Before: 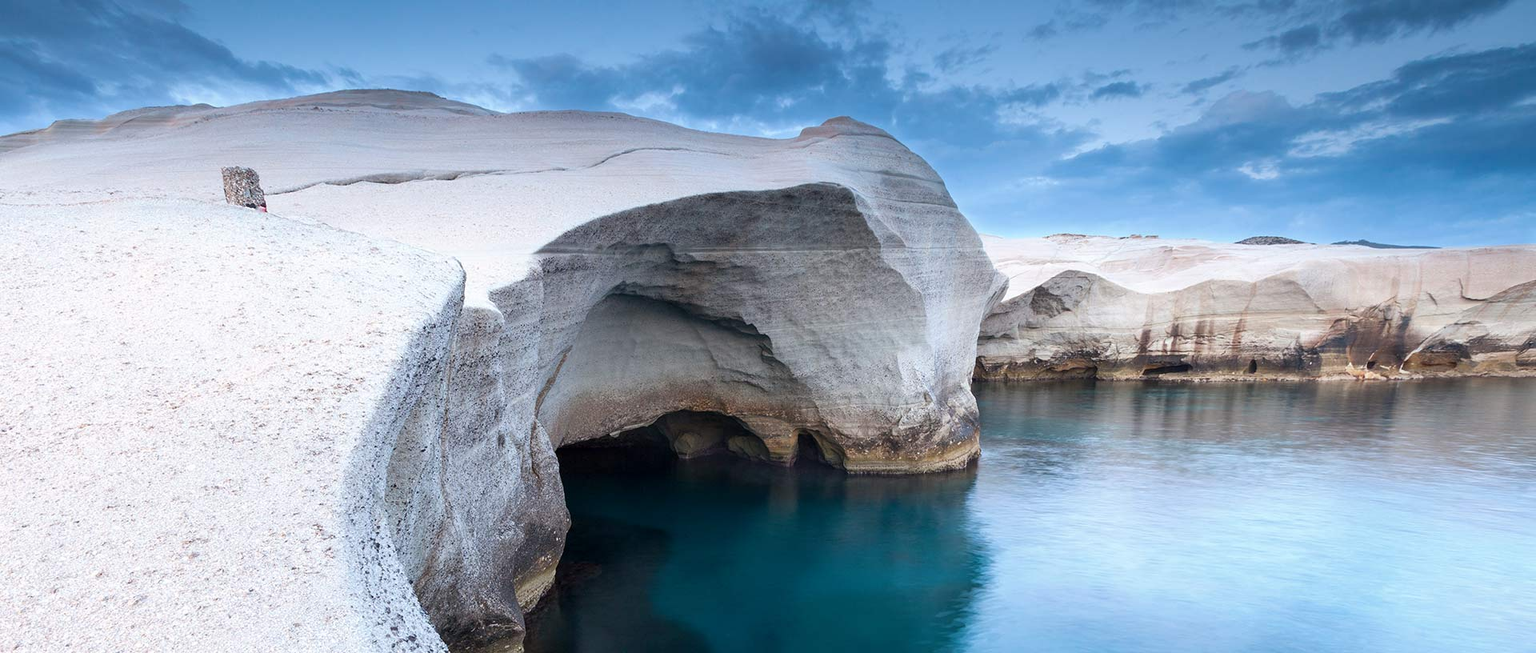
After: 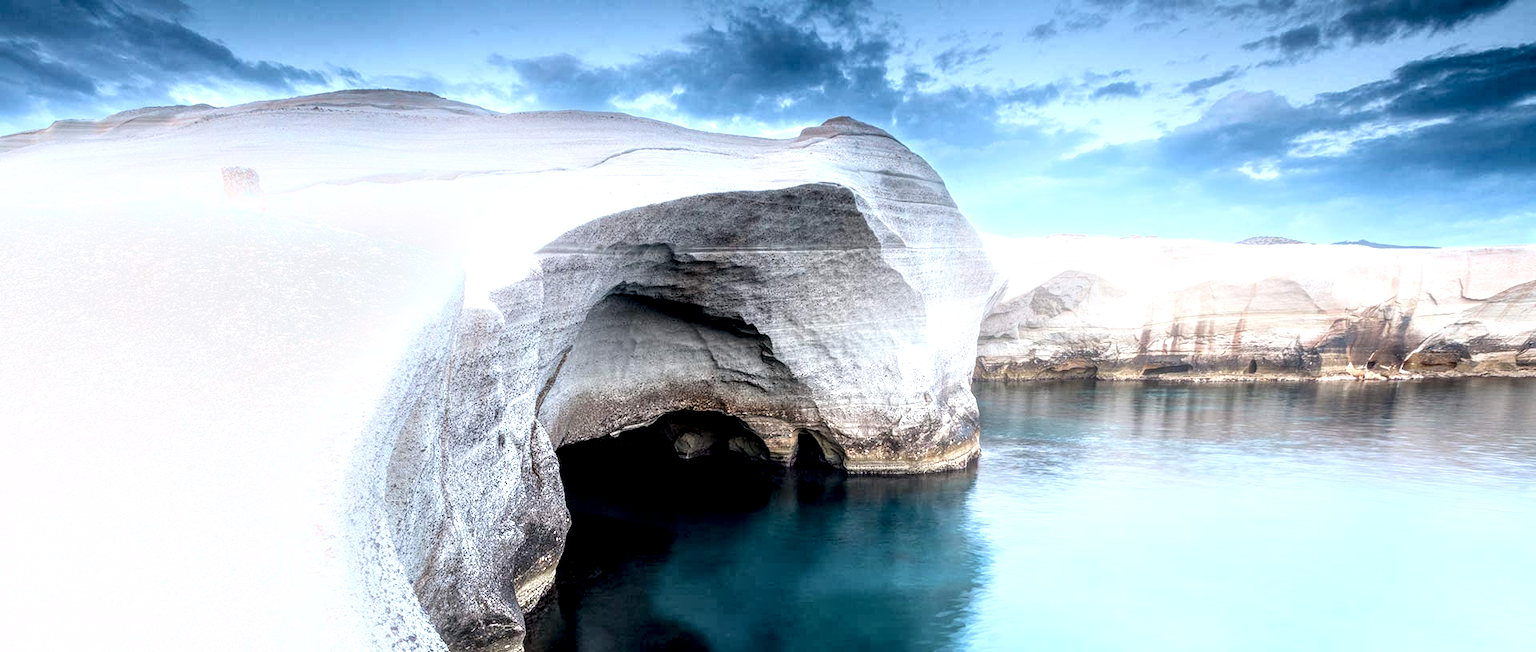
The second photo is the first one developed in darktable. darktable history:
bloom: on, module defaults
local contrast: highlights 115%, shadows 42%, detail 293%
